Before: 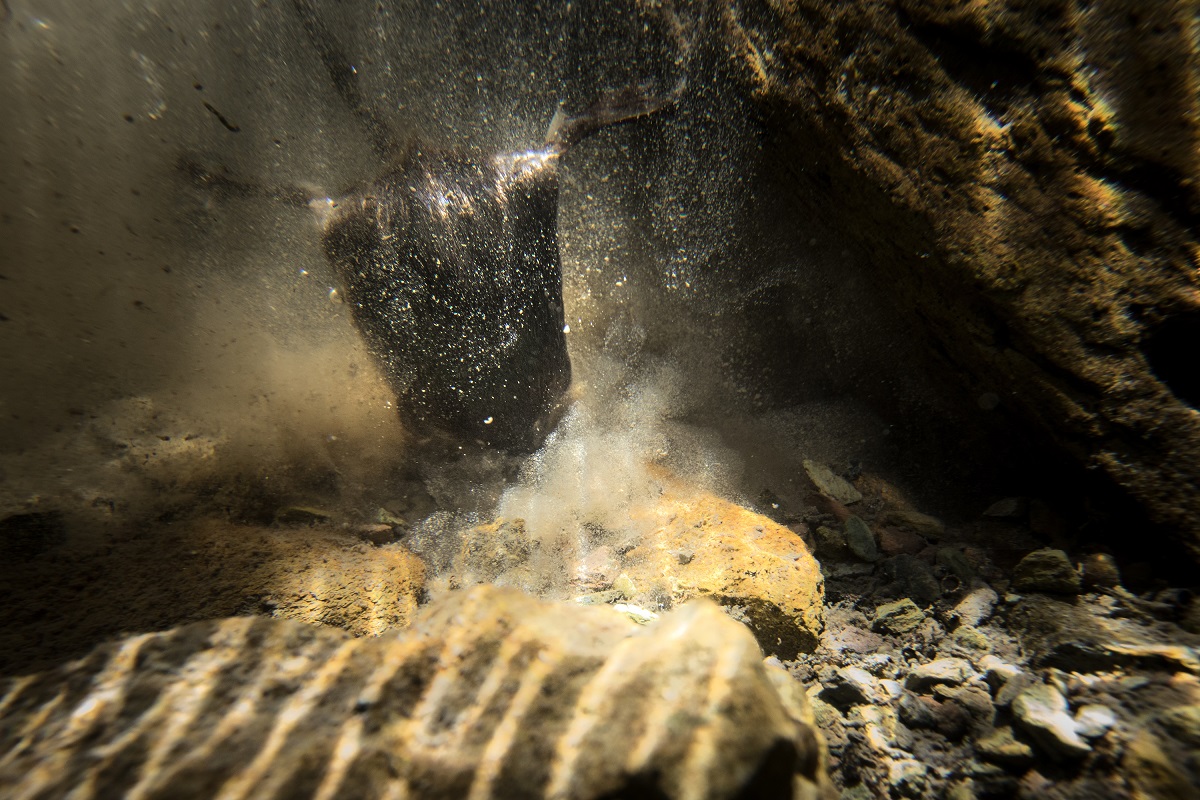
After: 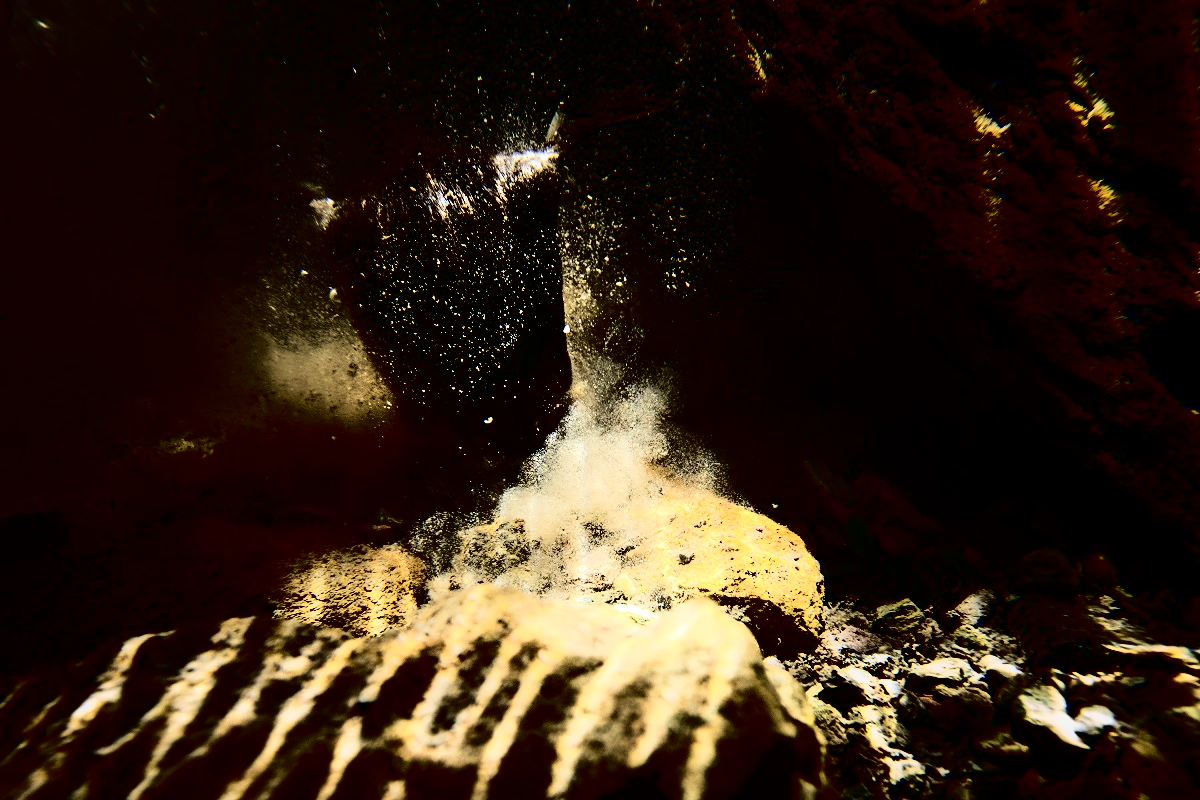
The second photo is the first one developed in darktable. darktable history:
contrast brightness saturation: contrast 0.77, brightness -1, saturation 1
color correction: saturation 0.5
velvia: on, module defaults
color balance: output saturation 110%
